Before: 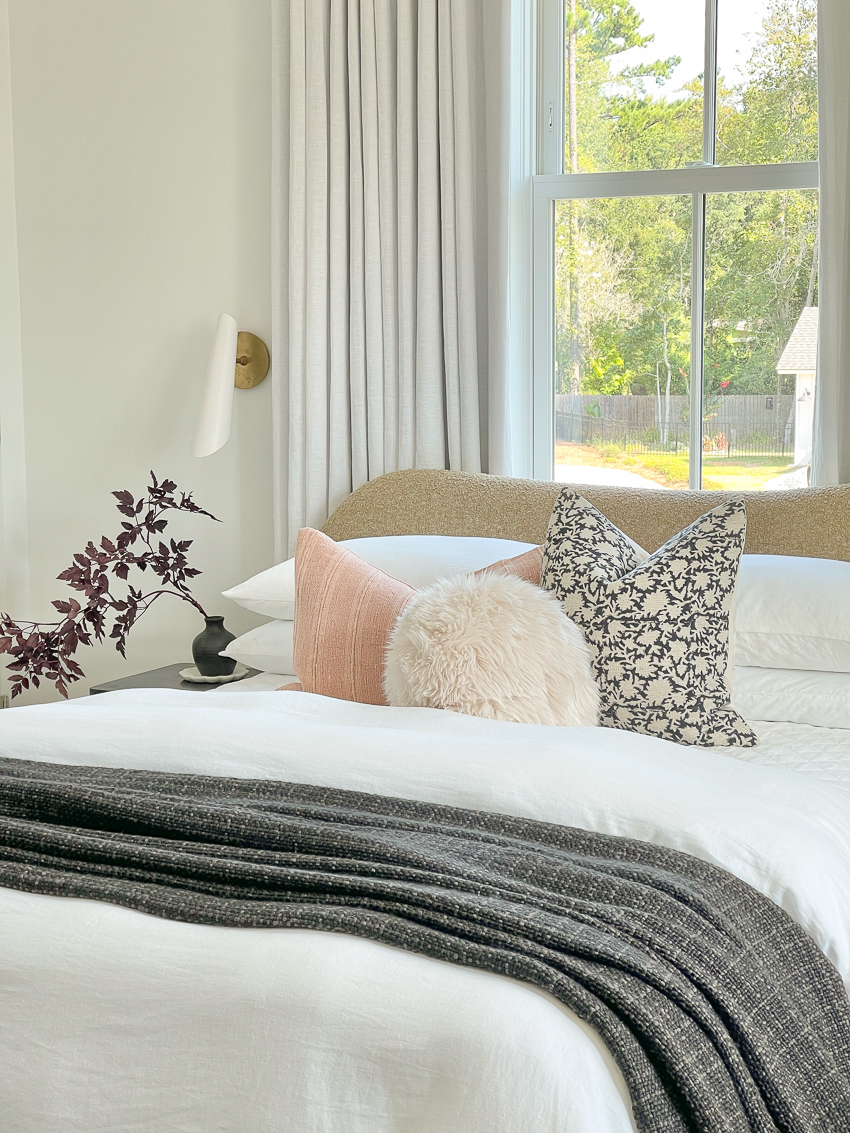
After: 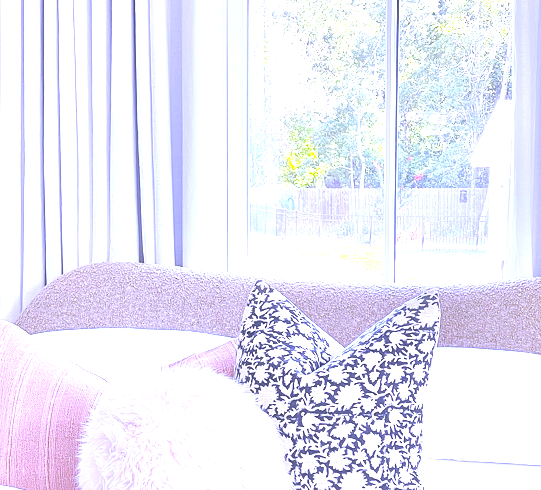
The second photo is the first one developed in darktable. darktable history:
white balance: red 0.98, blue 1.61
exposure: exposure 1 EV, compensate highlight preservation false
crop: left 36.005%, top 18.293%, right 0.31%, bottom 38.444%
tone equalizer: -7 EV 0.13 EV, smoothing diameter 25%, edges refinement/feathering 10, preserve details guided filter
